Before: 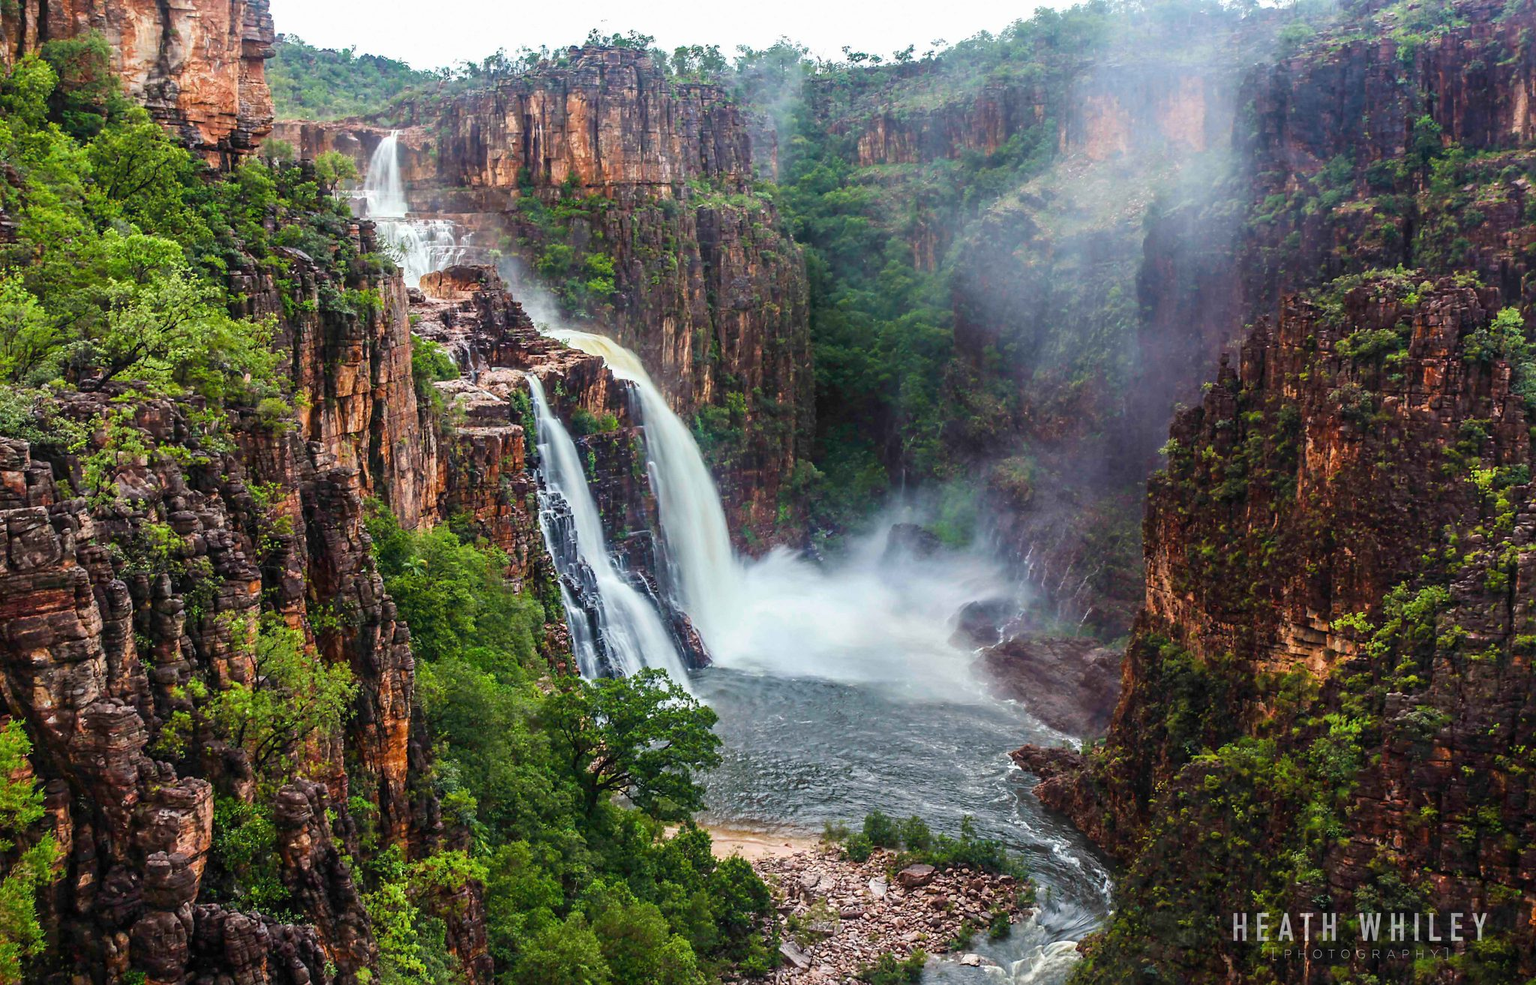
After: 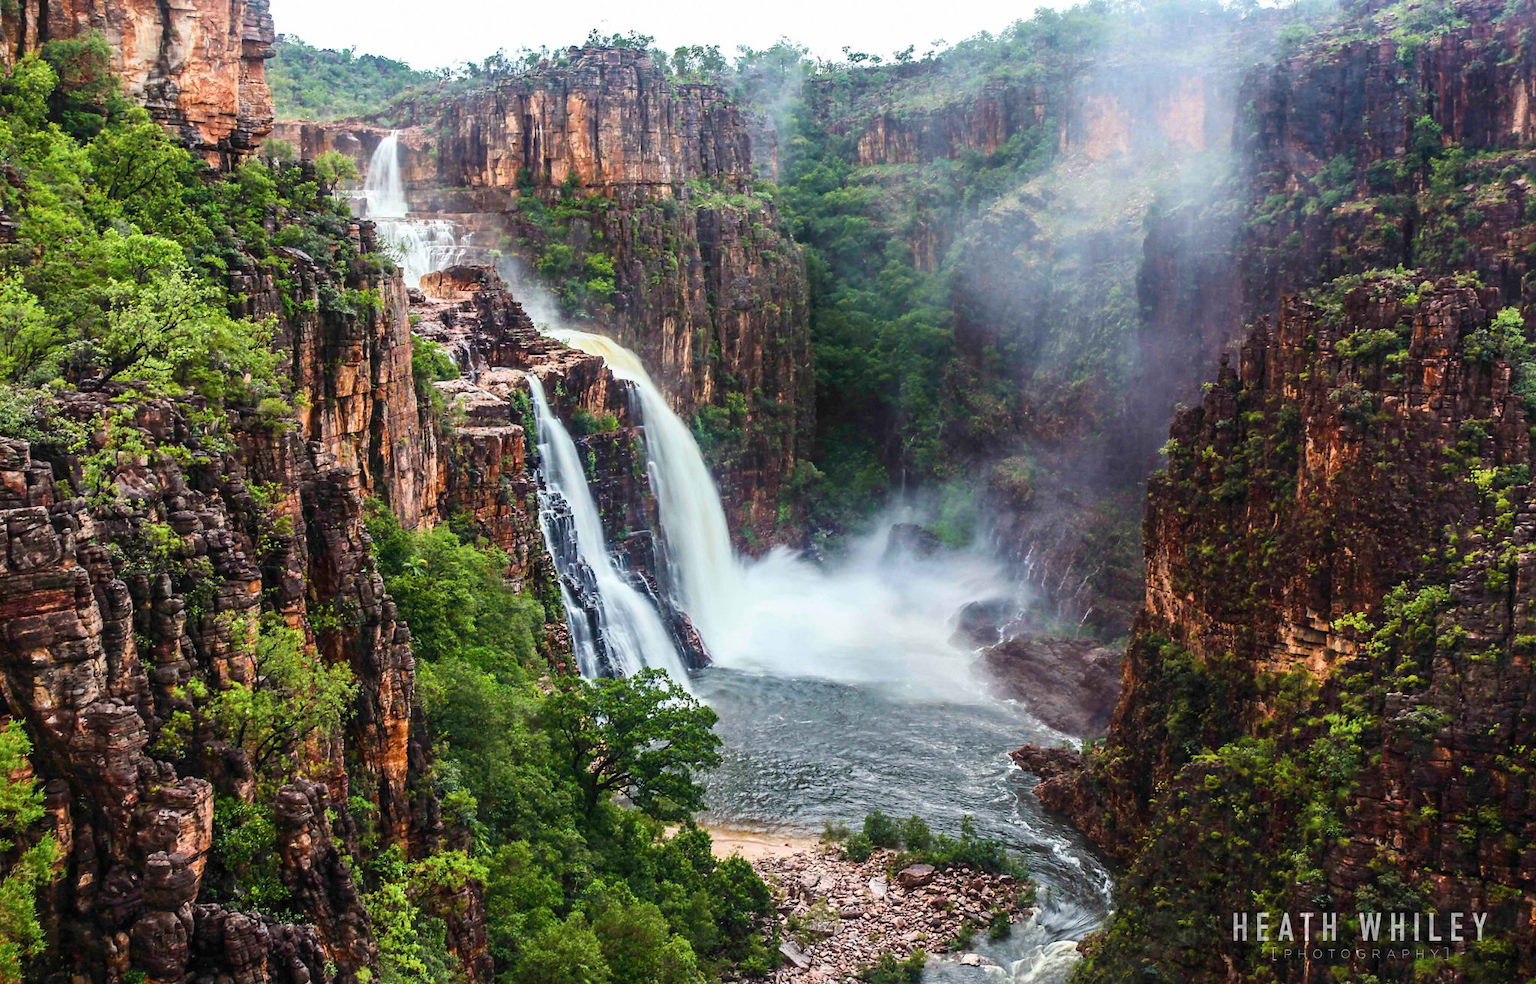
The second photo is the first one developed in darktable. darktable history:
contrast brightness saturation: contrast 0.15, brightness 0.053
